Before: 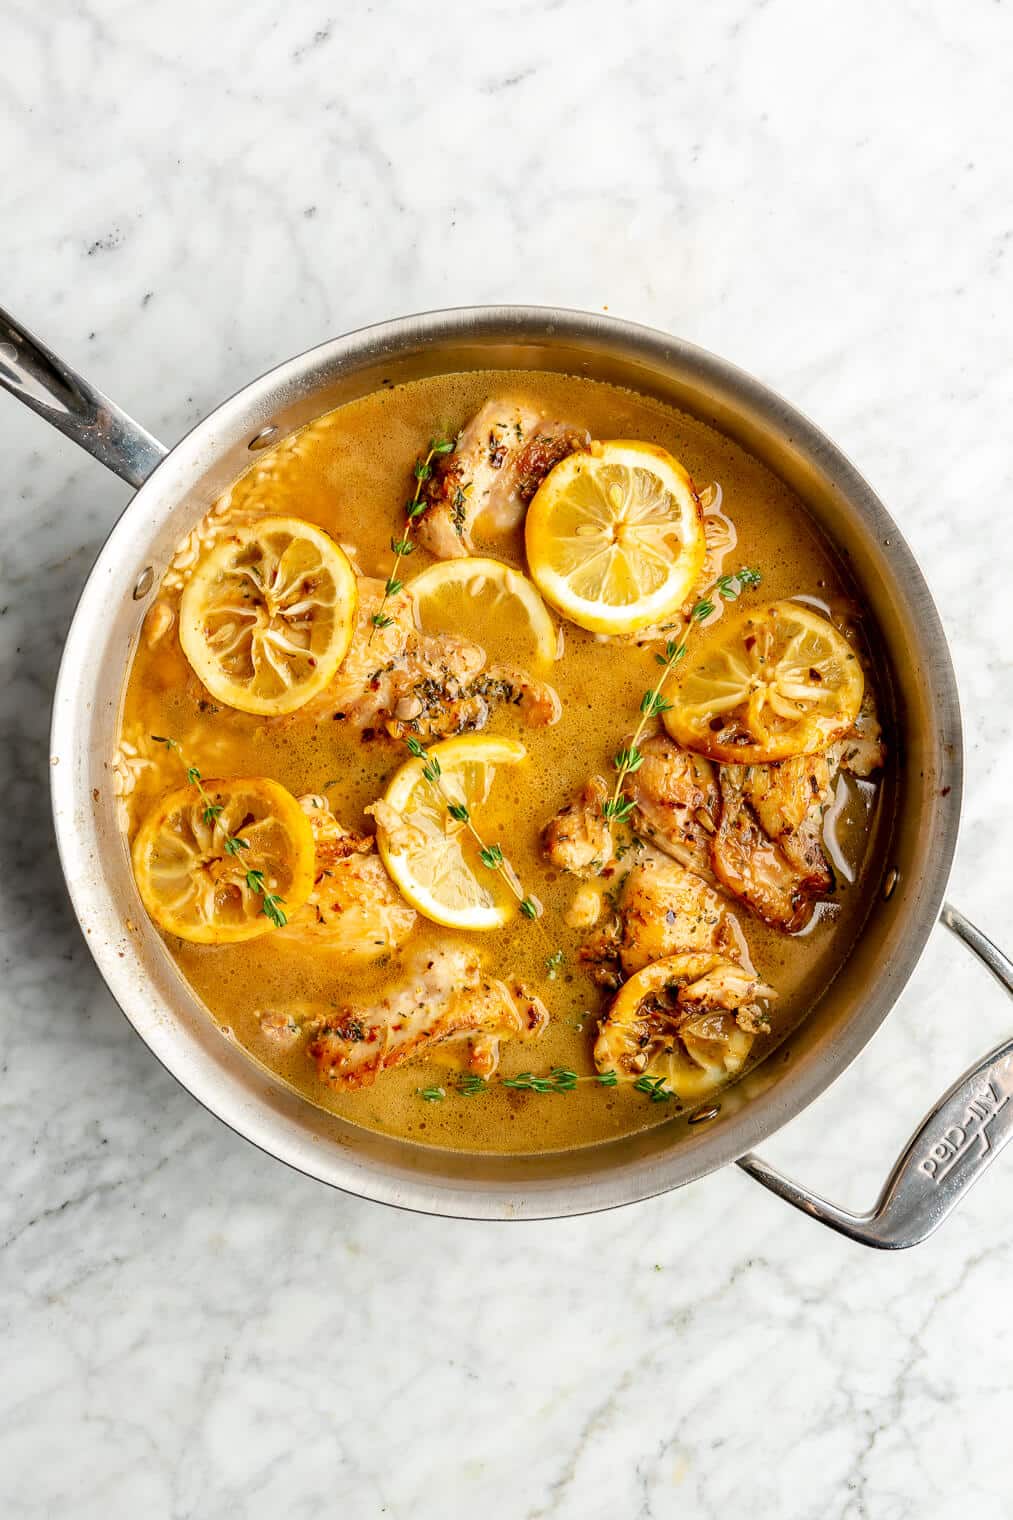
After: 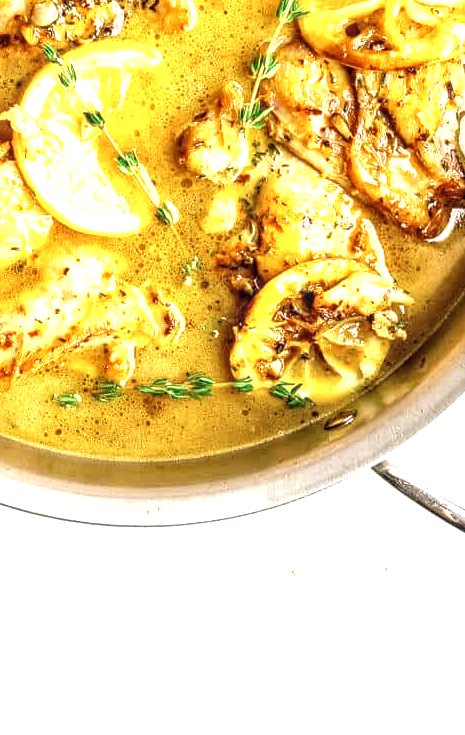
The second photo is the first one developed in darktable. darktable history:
color zones: curves: ch1 [(0.113, 0.438) (0.75, 0.5)]; ch2 [(0.12, 0.526) (0.75, 0.5)]
local contrast: detail 130%
crop: left 35.98%, top 45.719%, right 18.099%, bottom 5.875%
exposure: black level correction 0, exposure 1.283 EV, compensate exposure bias true, compensate highlight preservation false
